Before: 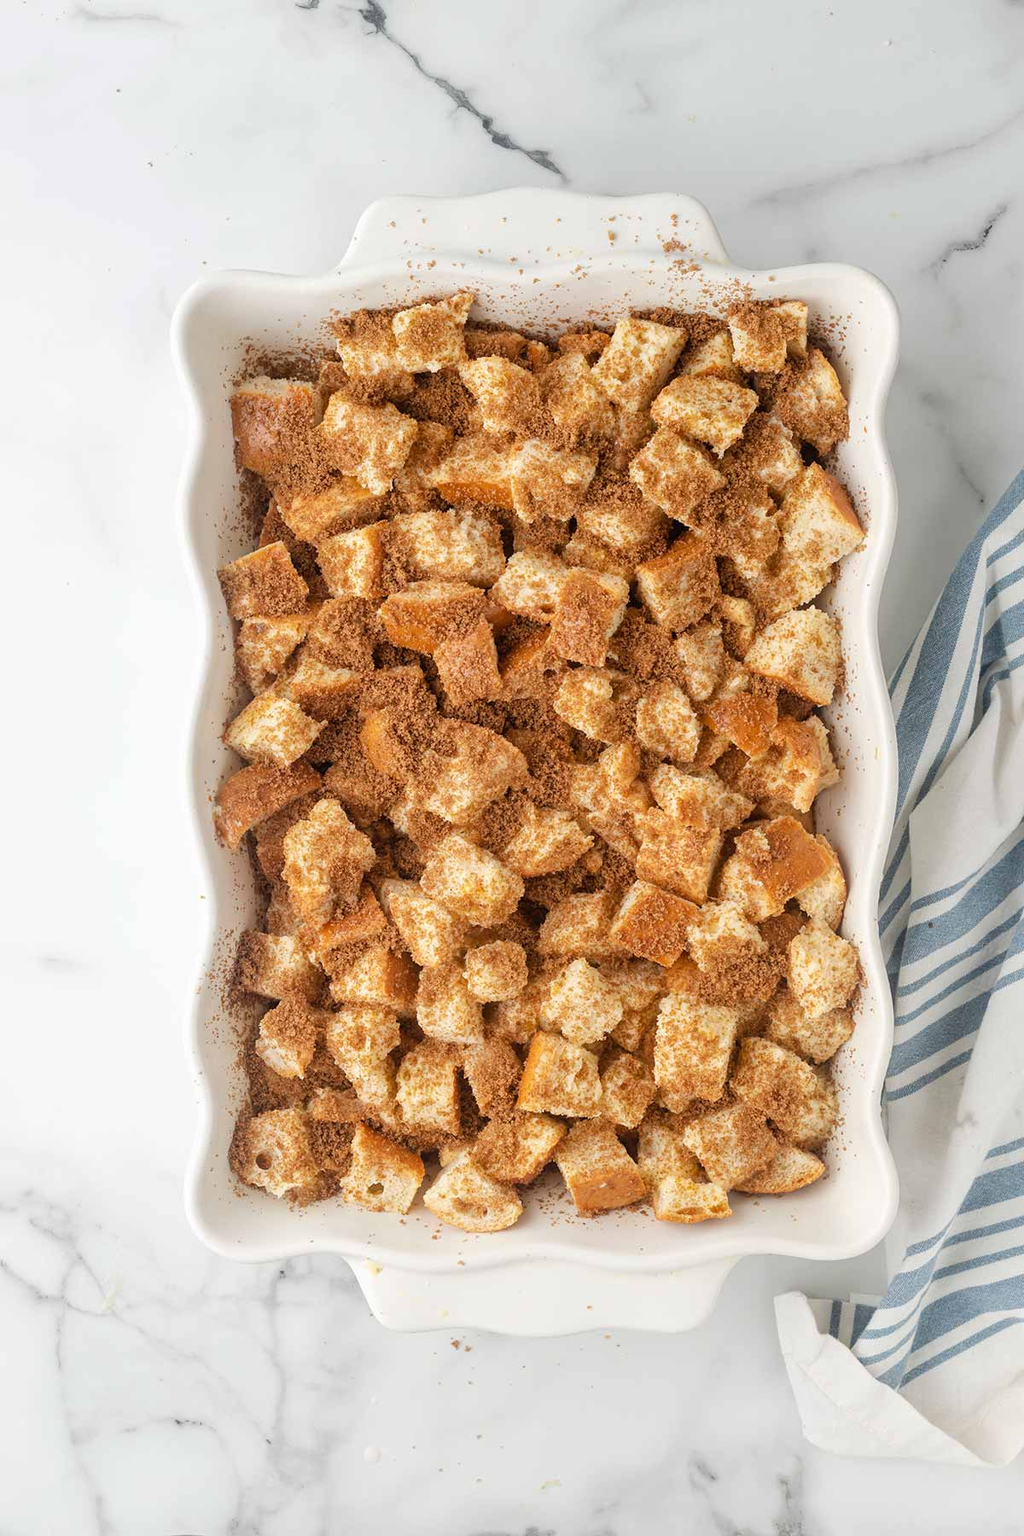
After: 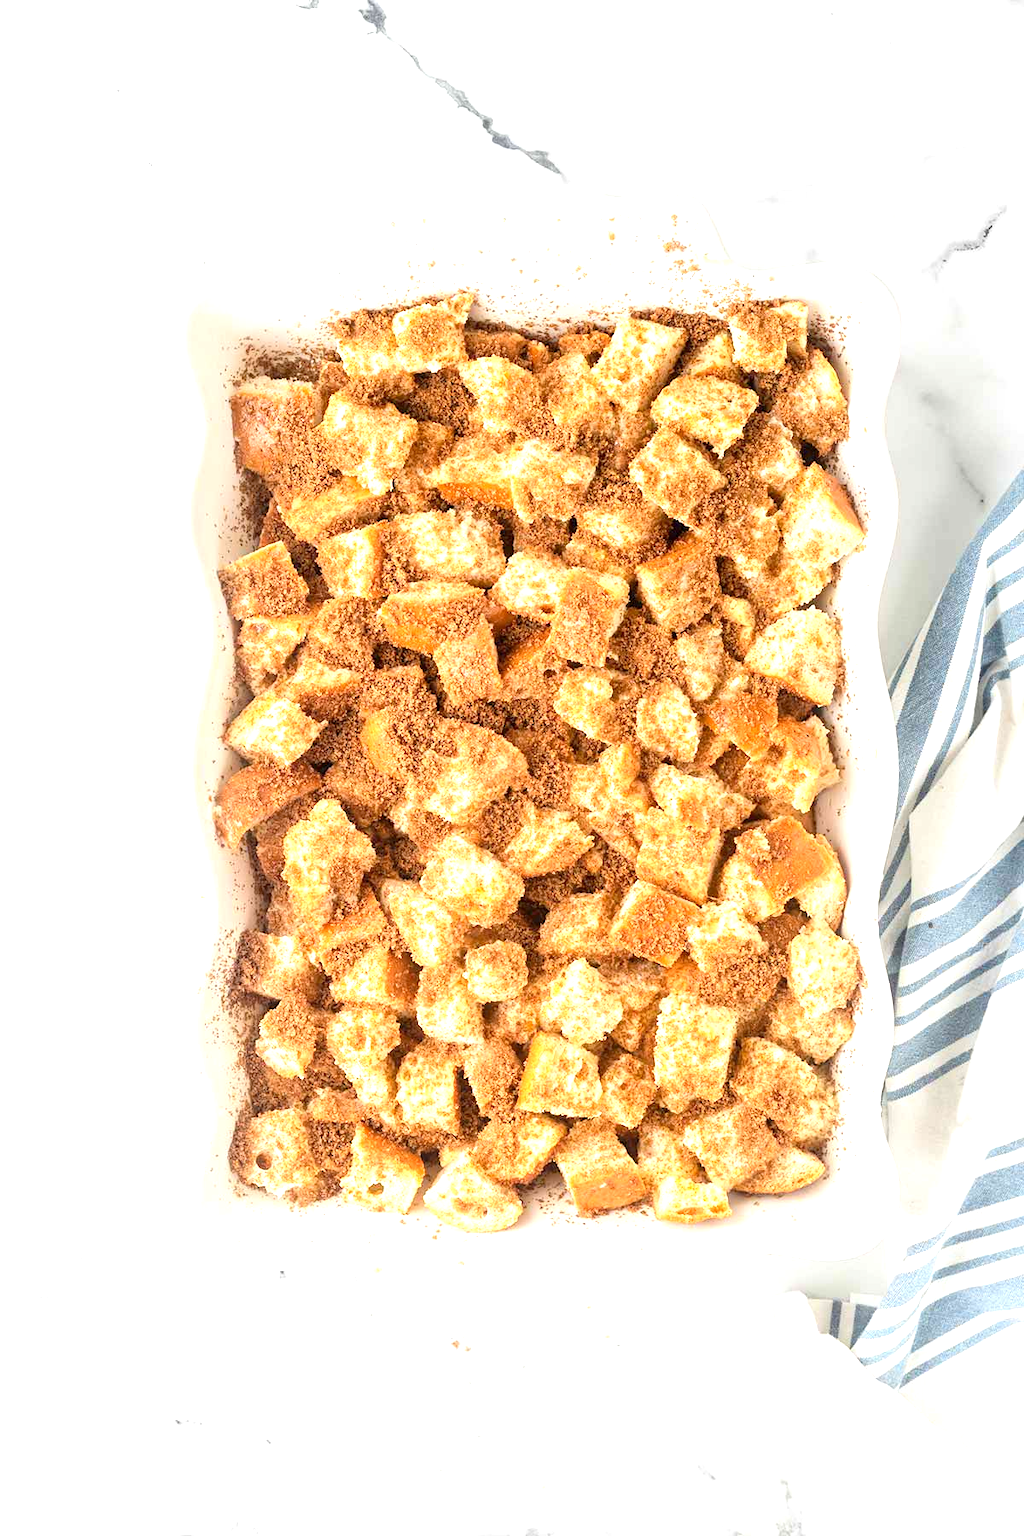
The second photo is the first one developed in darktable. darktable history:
exposure: black level correction 0.001, exposure 1.118 EV, compensate exposure bias true, compensate highlight preservation false
contrast brightness saturation: contrast 0.105, brightness 0.019, saturation 0.02
